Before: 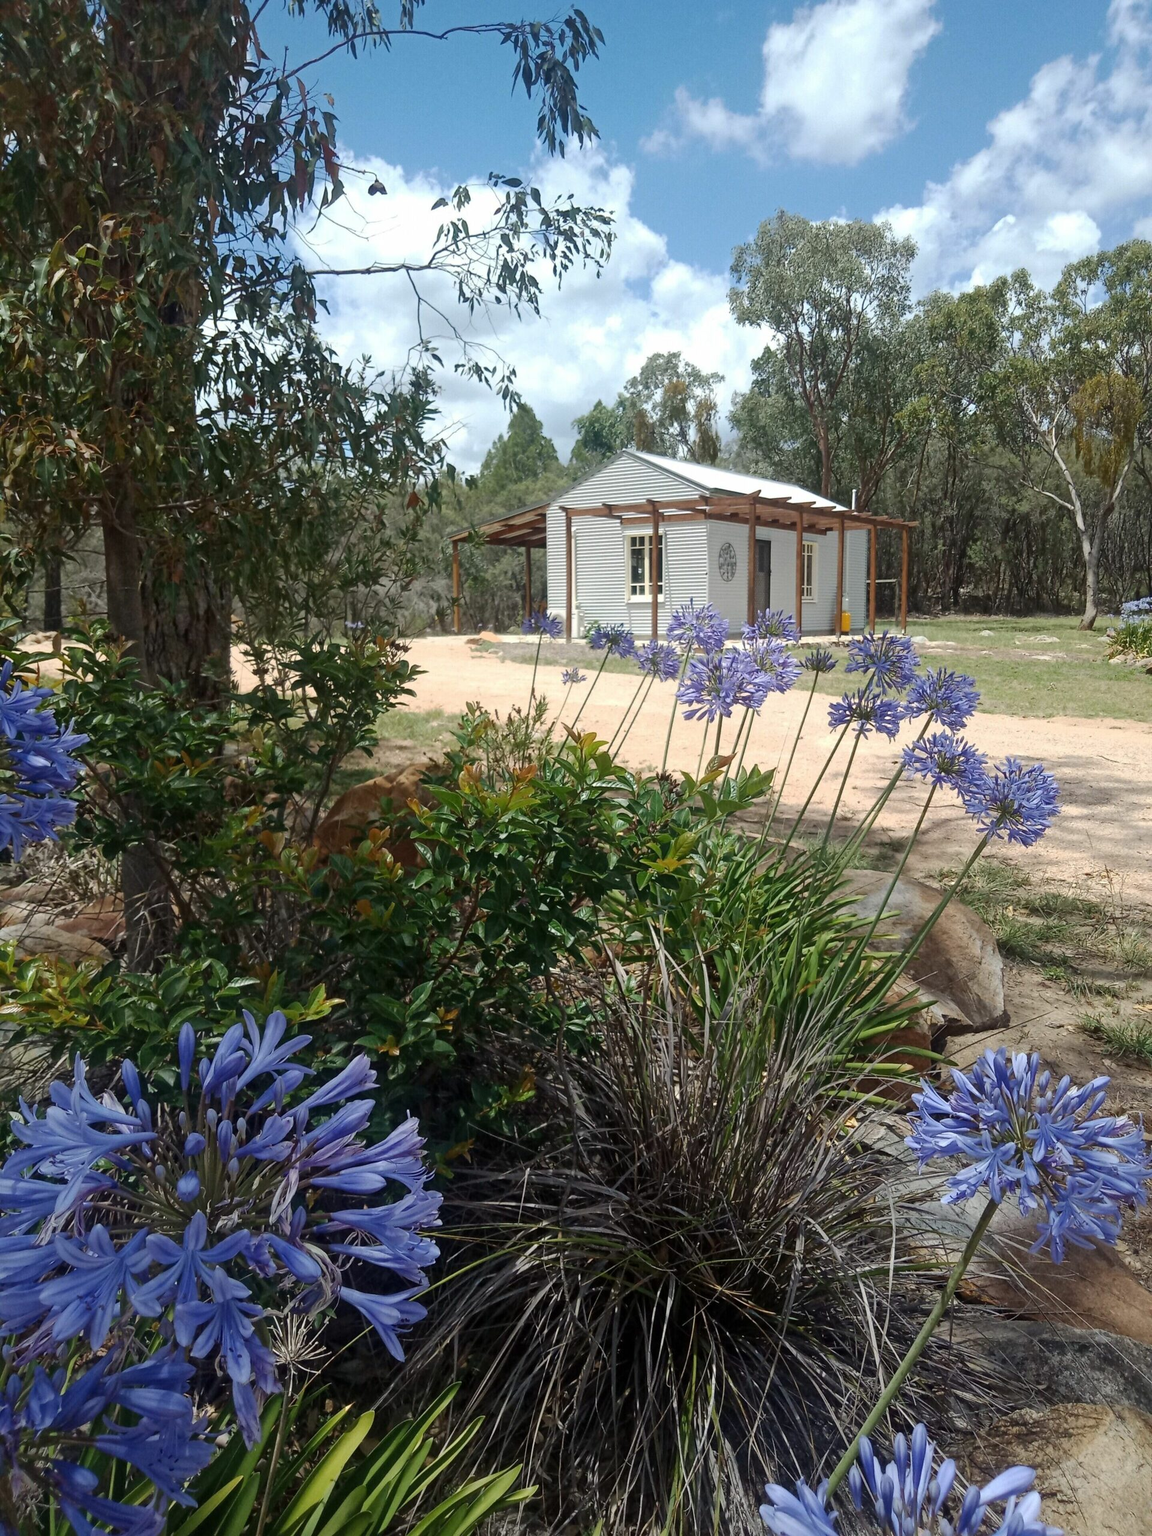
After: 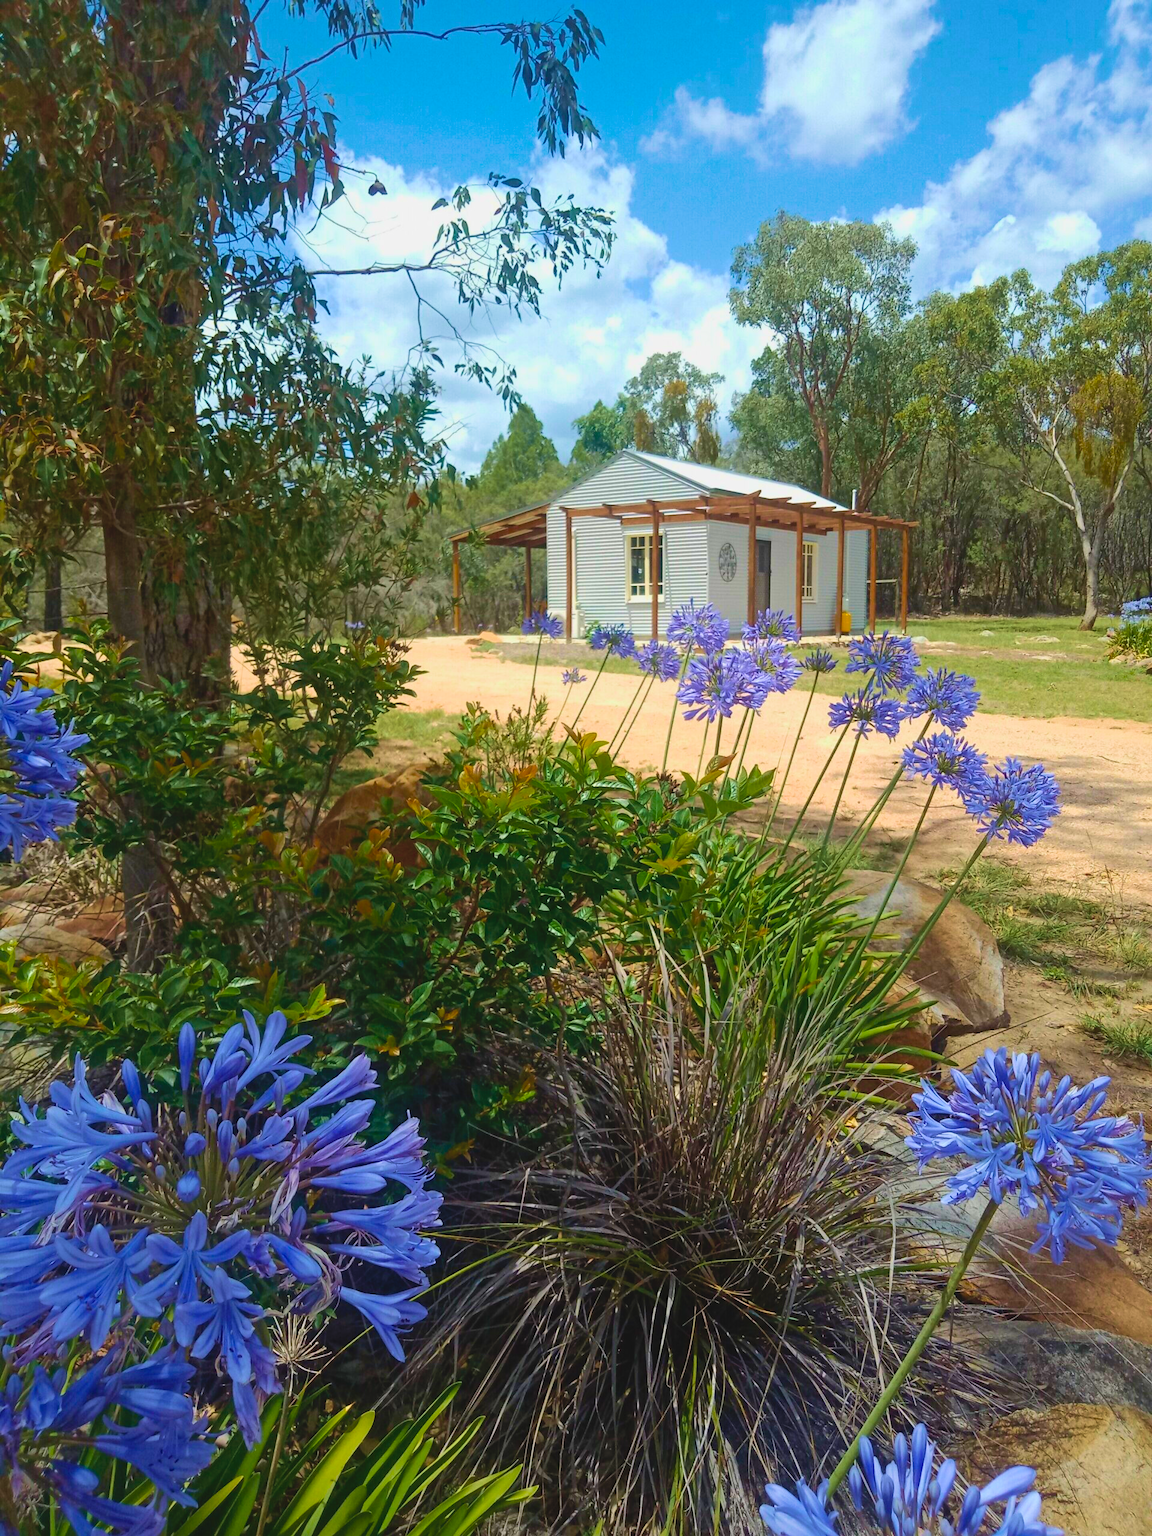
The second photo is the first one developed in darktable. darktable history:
velvia: strength 45%
contrast brightness saturation: contrast -0.1, brightness 0.05, saturation 0.08
color balance rgb: linear chroma grading › global chroma 15%, perceptual saturation grading › global saturation 30%
